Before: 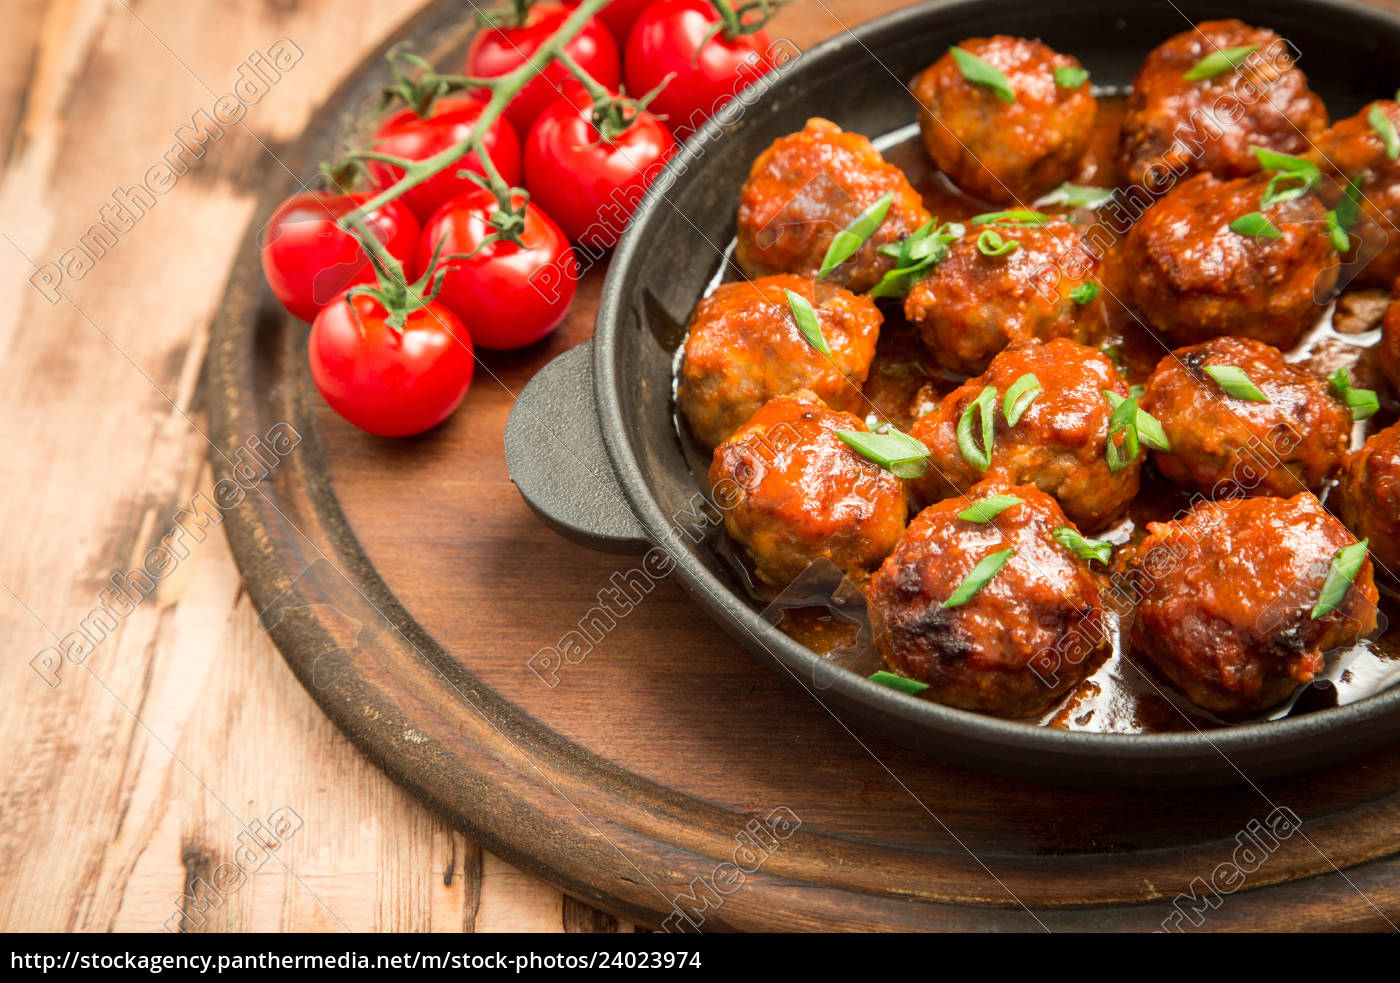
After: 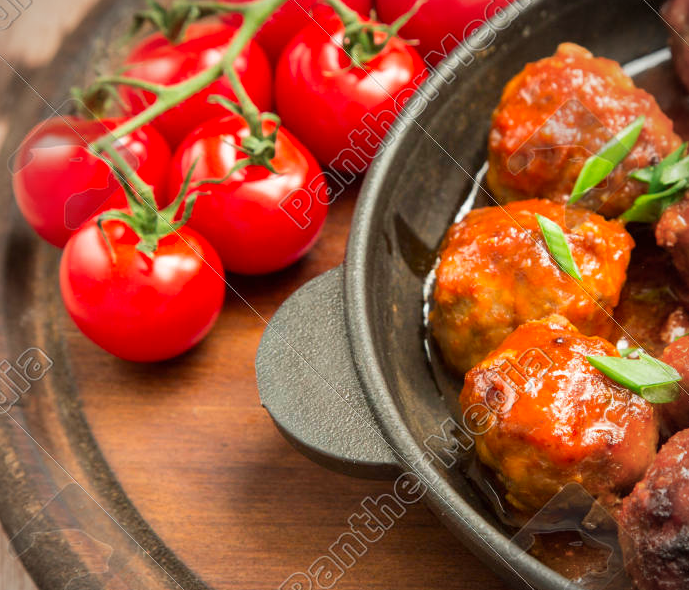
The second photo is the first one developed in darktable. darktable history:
color zones: curves: ch1 [(0.25, 0.61) (0.75, 0.248)]
vignetting: fall-off radius 60.92%
crop: left 17.835%, top 7.675%, right 32.881%, bottom 32.213%
